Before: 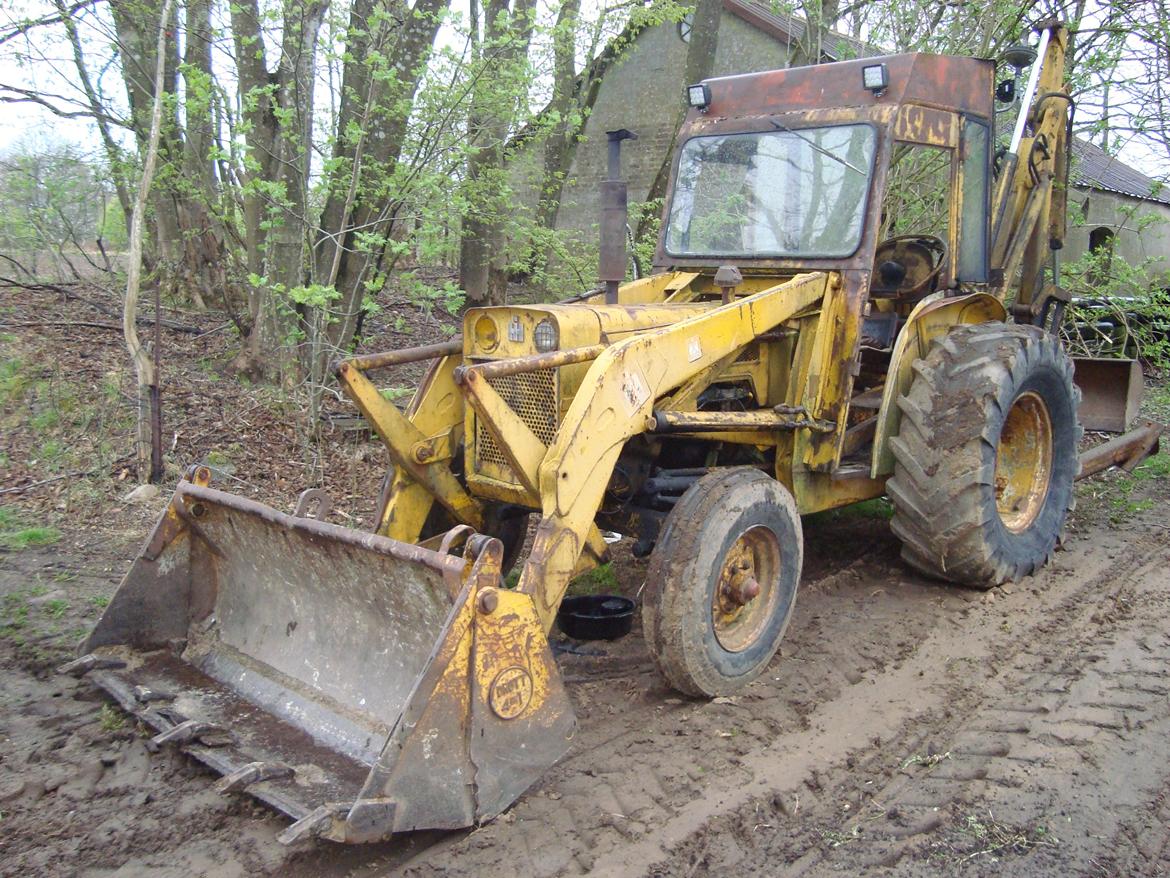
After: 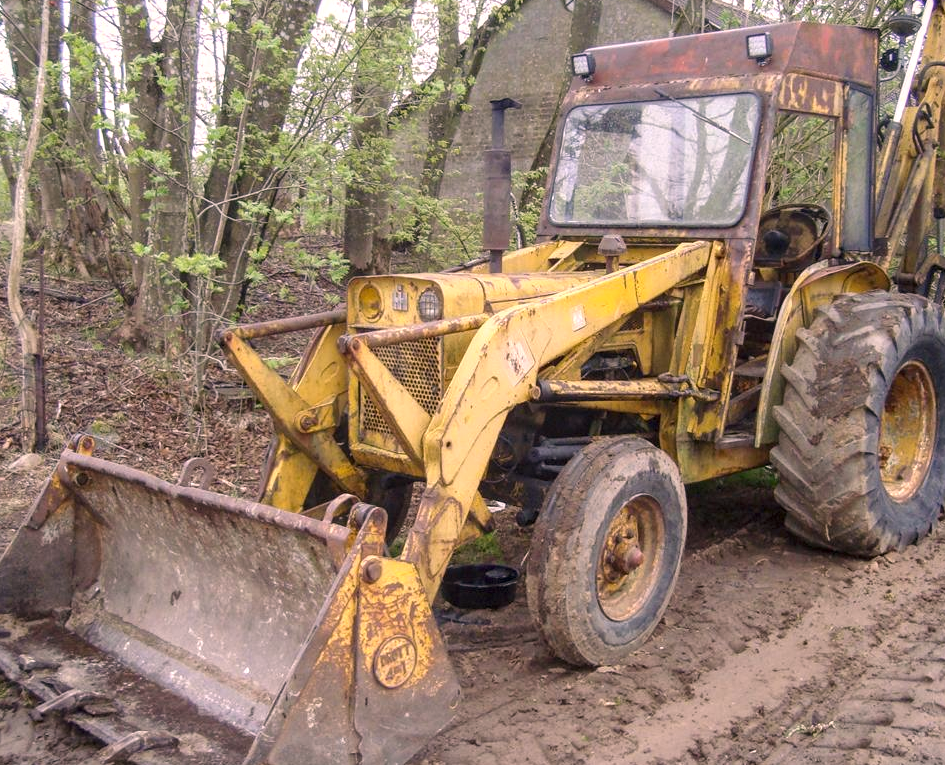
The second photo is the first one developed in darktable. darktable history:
crop: left 9.976%, top 3.563%, right 9.253%, bottom 9.283%
color correction: highlights a* 12.47, highlights b* 5.48
local contrast: on, module defaults
